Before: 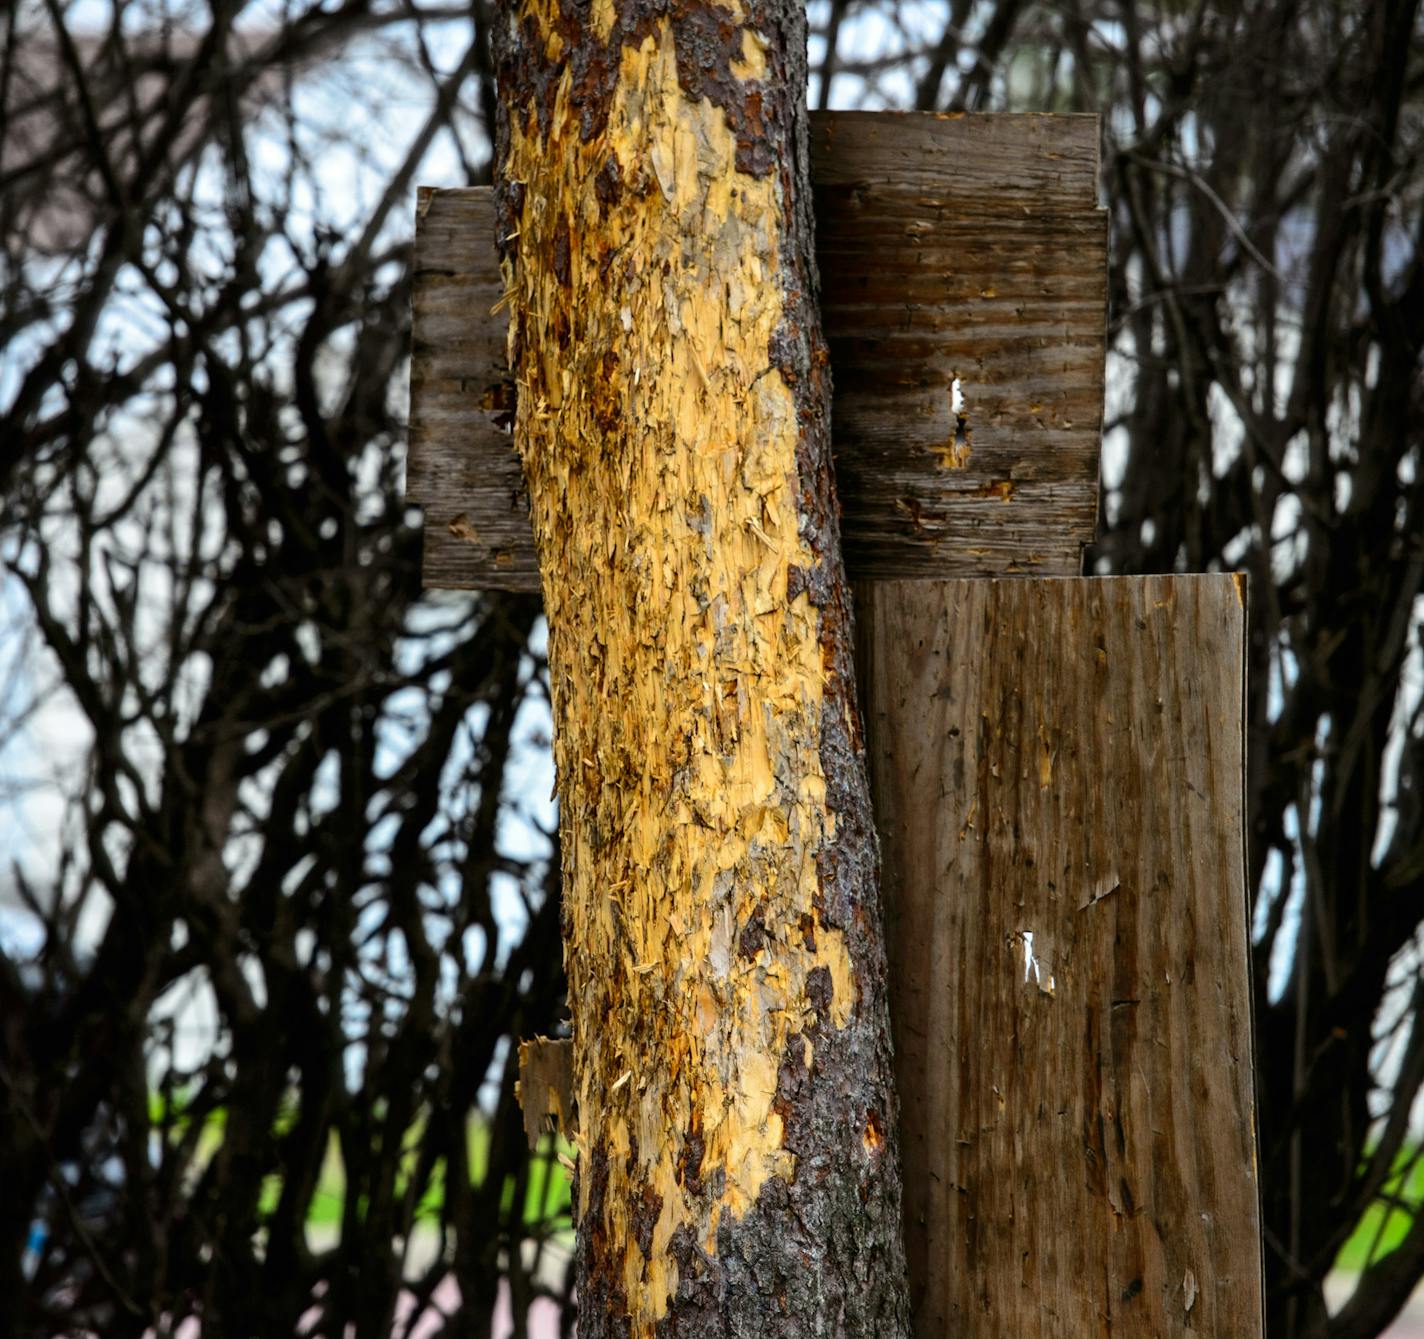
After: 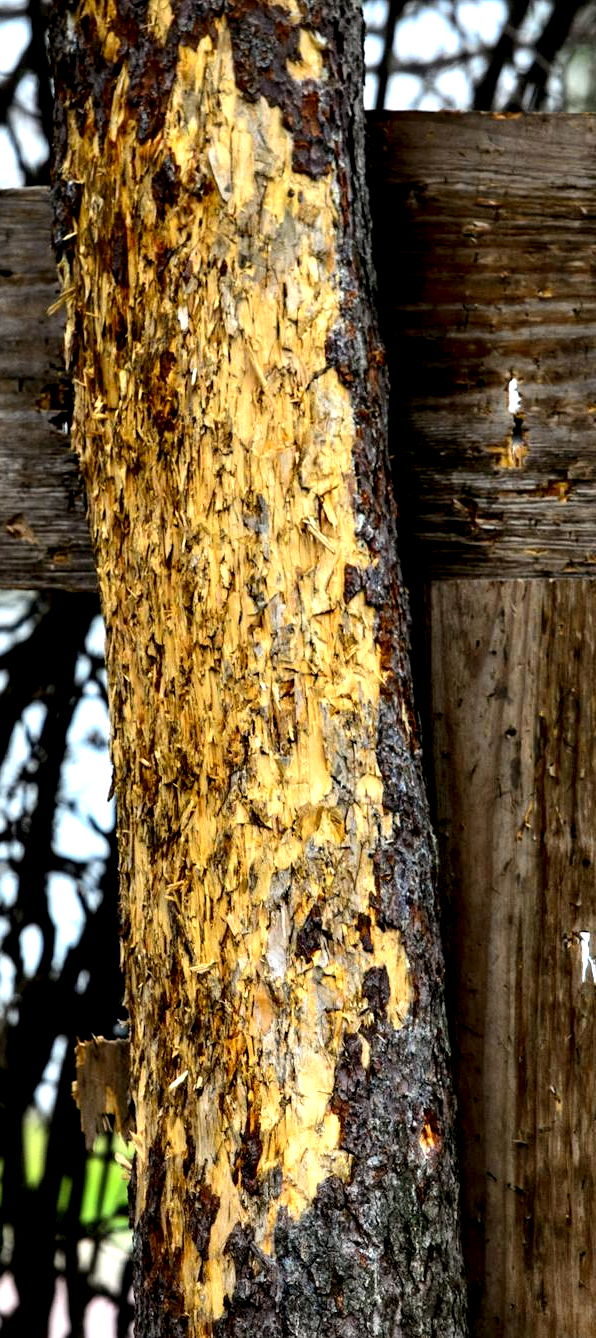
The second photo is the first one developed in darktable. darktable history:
crop: left 31.128%, right 26.969%
contrast equalizer: octaves 7, y [[0.6 ×6], [0.55 ×6], [0 ×6], [0 ×6], [0 ×6]]
